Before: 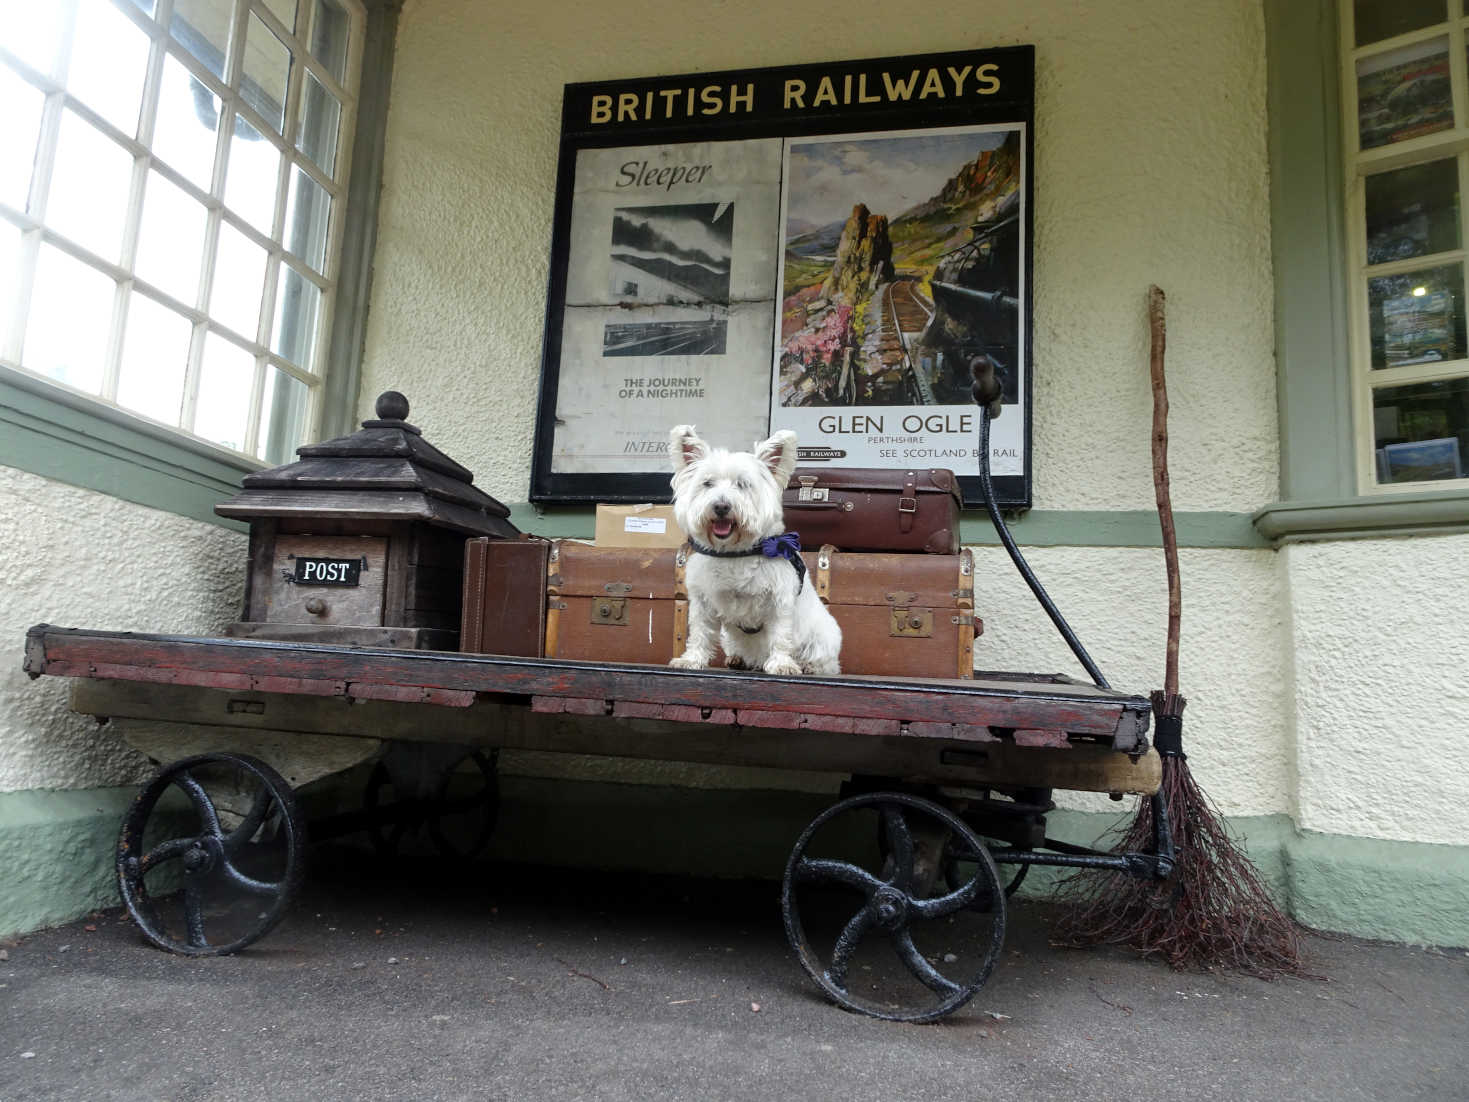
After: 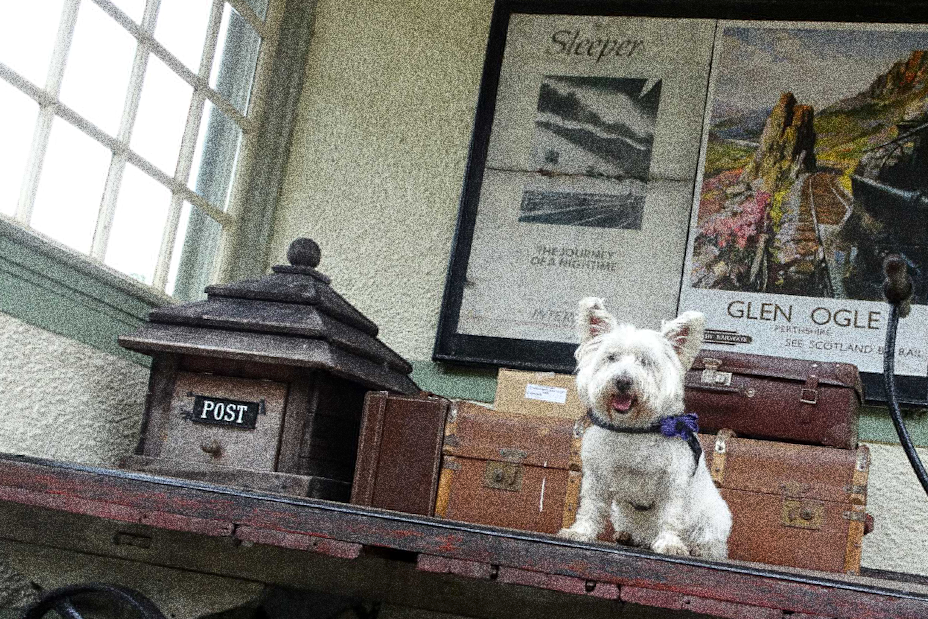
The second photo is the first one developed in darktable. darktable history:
crop and rotate: angle -4.99°, left 2.122%, top 6.945%, right 27.566%, bottom 30.519%
grain: coarseness 30.02 ISO, strength 100%
tone equalizer: -8 EV -1.84 EV, -7 EV -1.16 EV, -6 EV -1.62 EV, smoothing diameter 25%, edges refinement/feathering 10, preserve details guided filter
